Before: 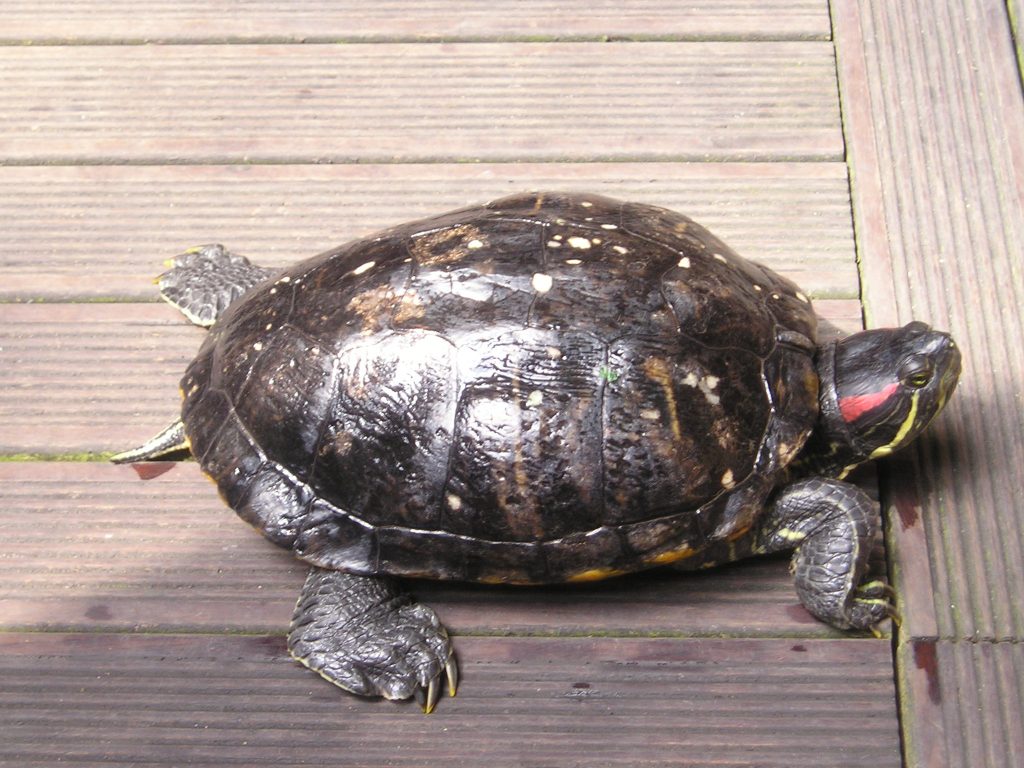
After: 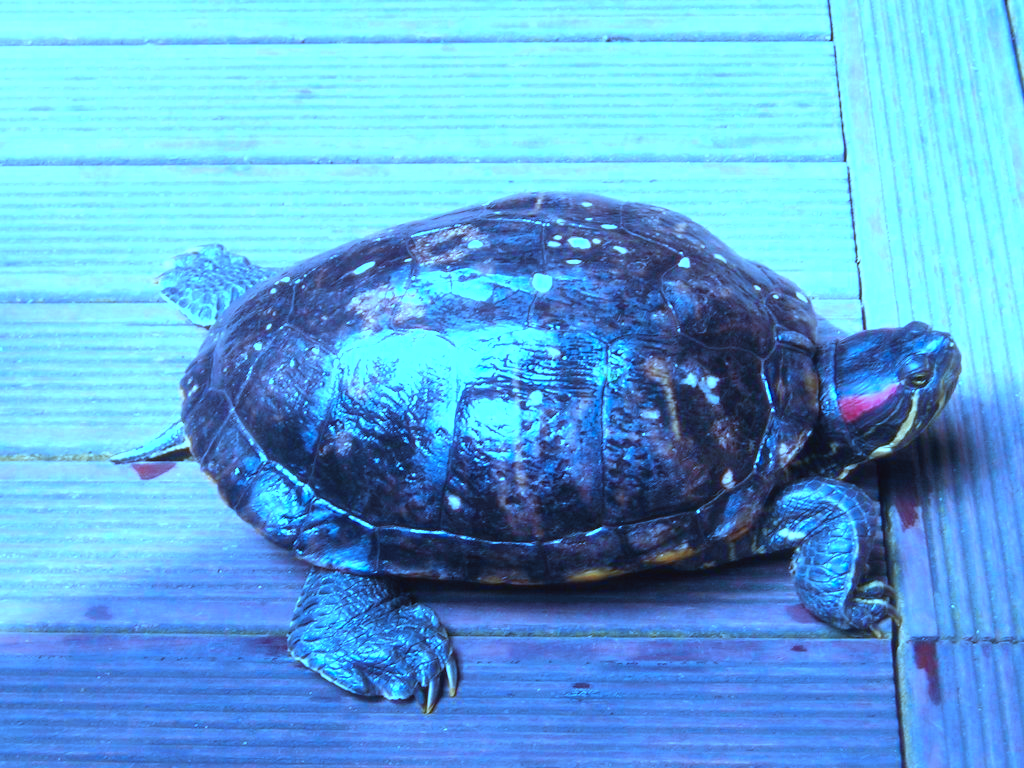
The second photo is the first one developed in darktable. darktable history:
local contrast: mode bilateral grid, contrast 100, coarseness 100, detail 91%, midtone range 0.2
color correction: highlights a* -2.73, highlights b* -2.09, shadows a* 2.41, shadows b* 2.73
color zones: curves: ch0 [(0.004, 0.305) (0.261, 0.623) (0.389, 0.399) (0.708, 0.571) (0.947, 0.34)]; ch1 [(0.025, 0.645) (0.229, 0.584) (0.326, 0.551) (0.484, 0.262) (0.757, 0.643)]
color calibration: illuminant as shot in camera, x 0.462, y 0.419, temperature 2651.64 K
